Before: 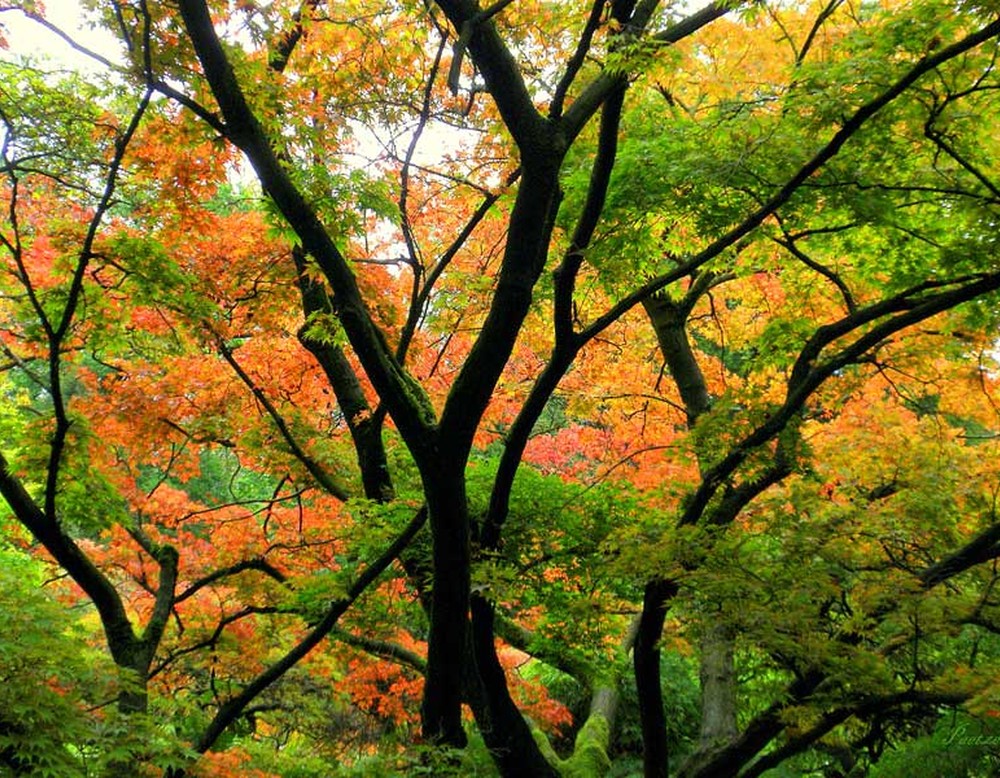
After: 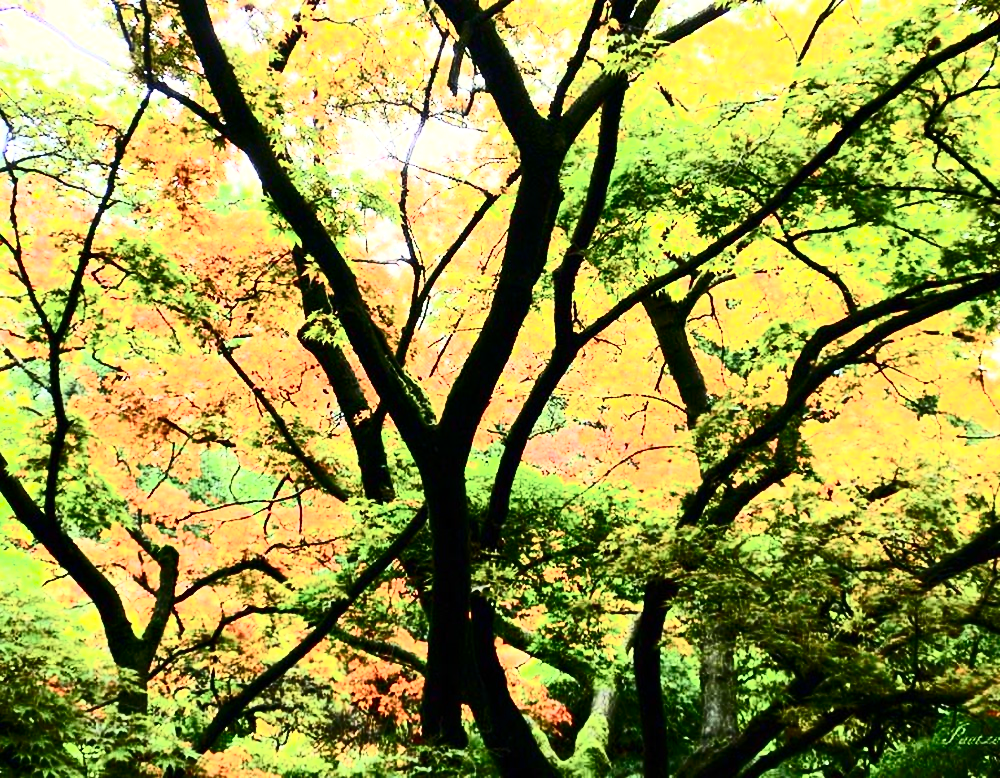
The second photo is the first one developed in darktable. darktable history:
exposure: exposure 0.559 EV, compensate highlight preservation false
contrast brightness saturation: contrast 0.93, brightness 0.2
